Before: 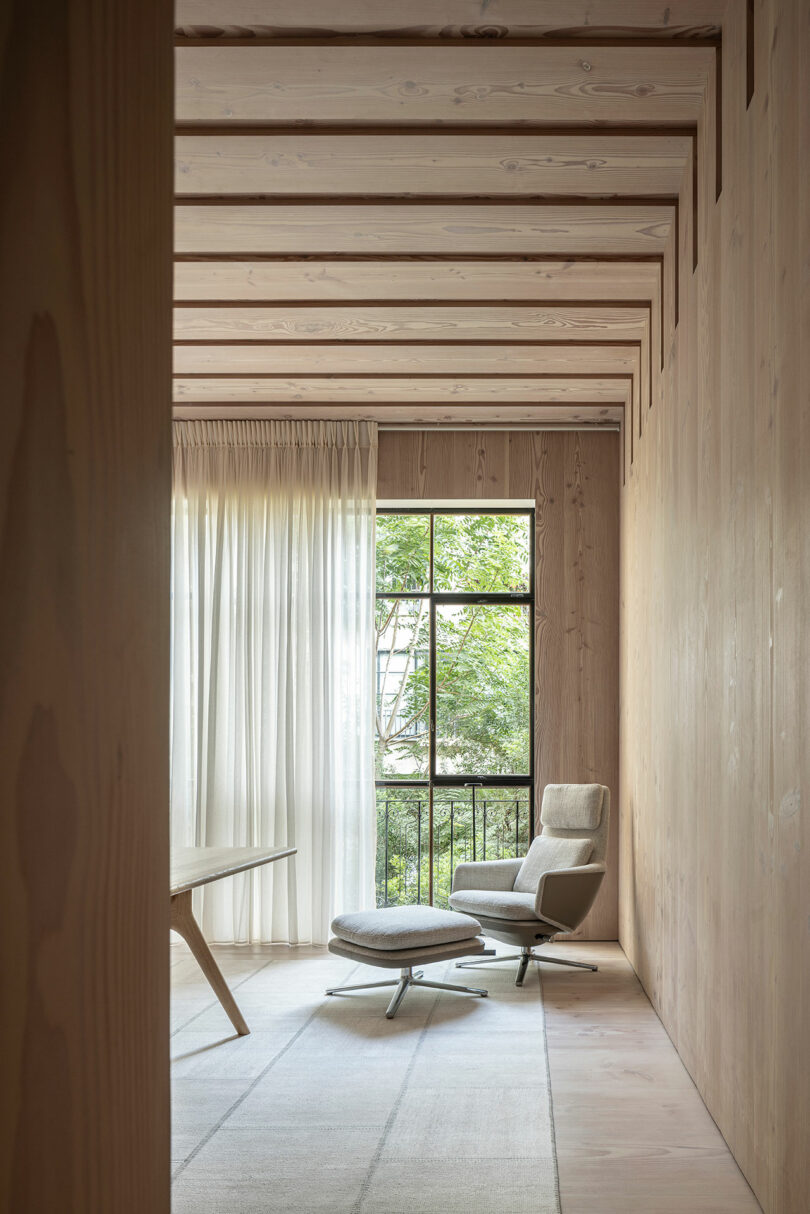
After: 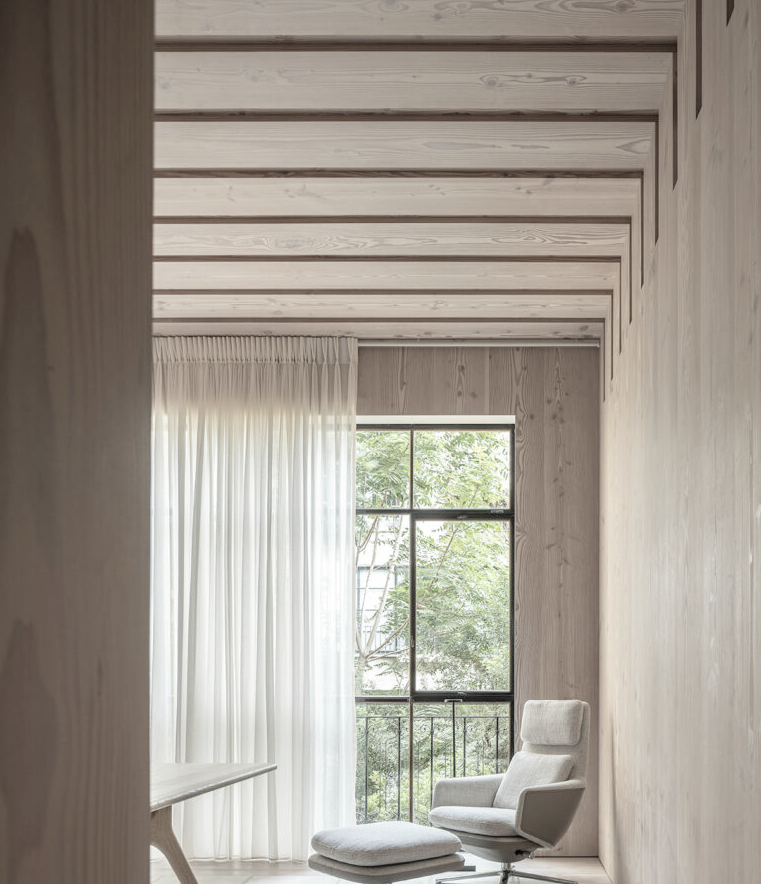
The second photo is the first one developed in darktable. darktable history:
crop: left 2.587%, top 6.983%, right 3.352%, bottom 20.191%
contrast brightness saturation: brightness 0.183, saturation -0.49
